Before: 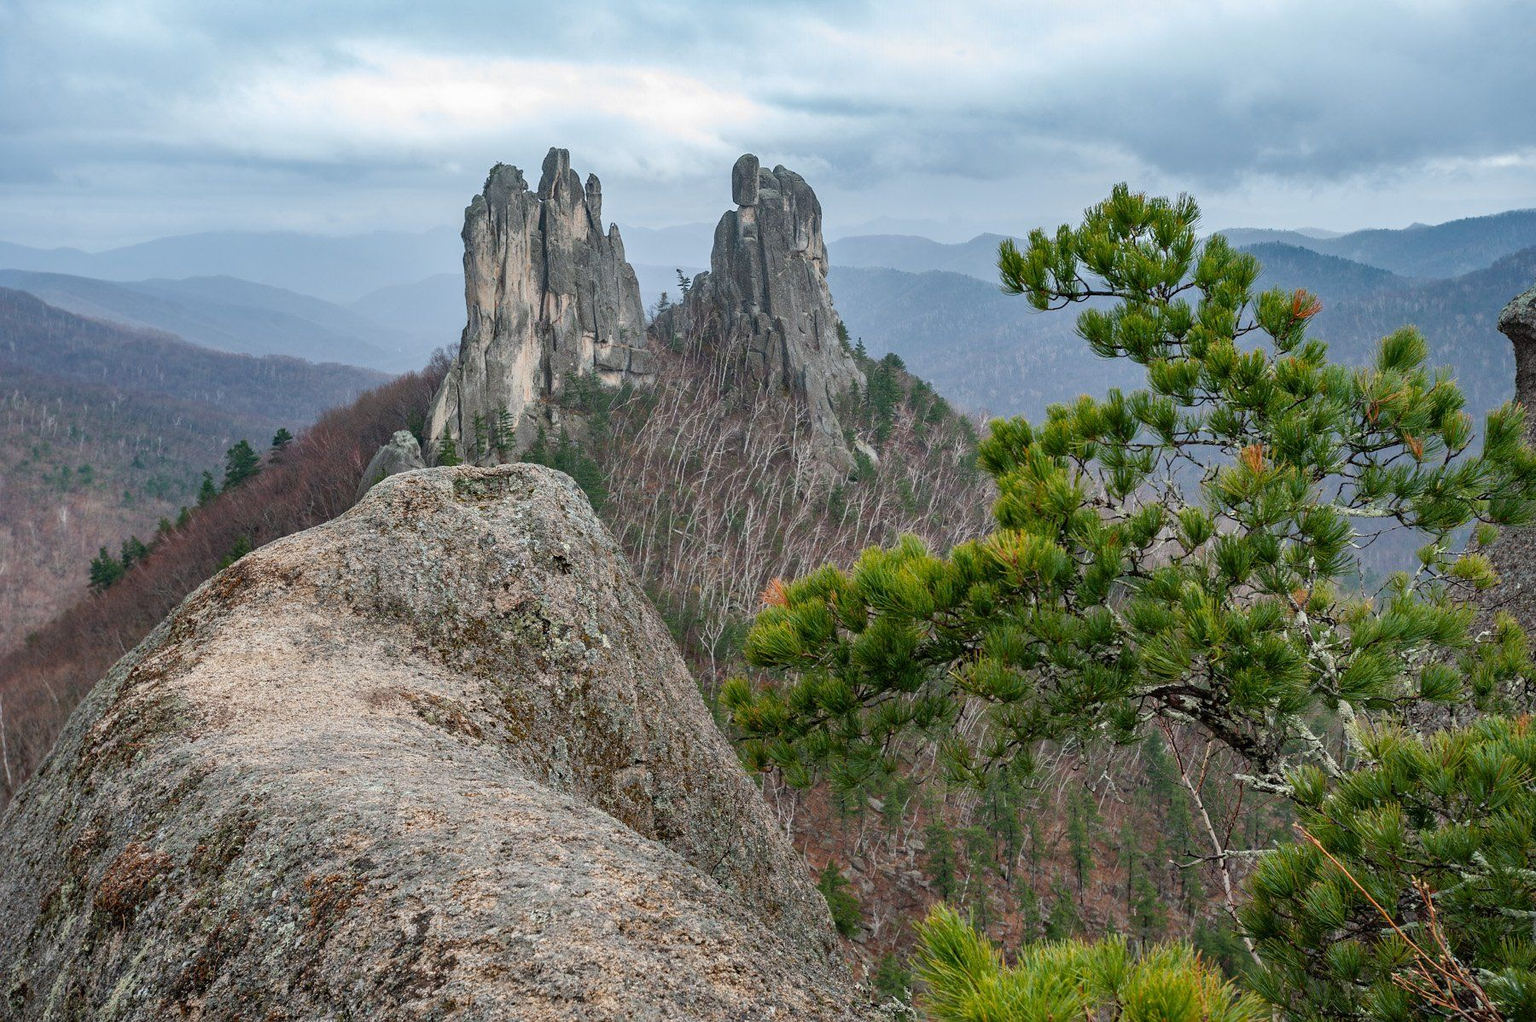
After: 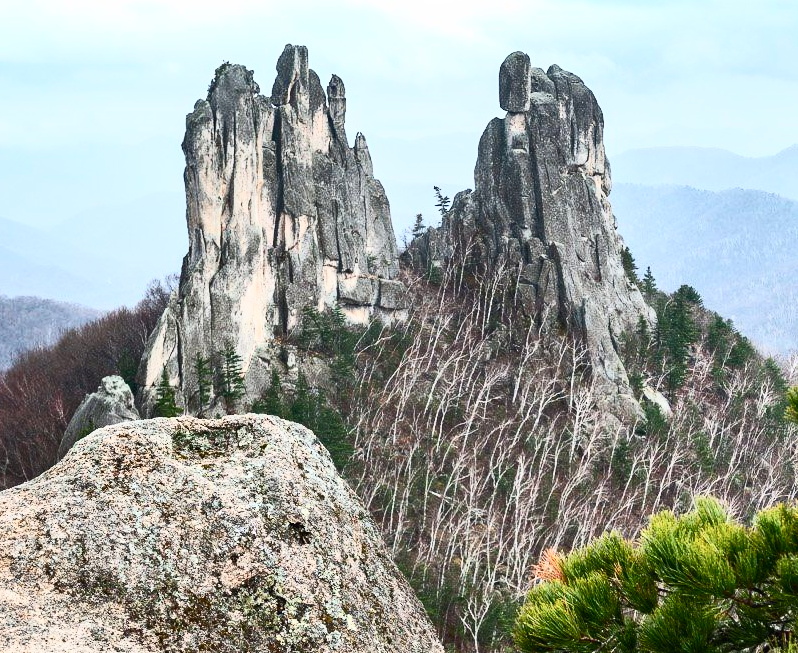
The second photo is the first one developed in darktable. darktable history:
contrast brightness saturation: contrast 0.609, brightness 0.348, saturation 0.137
crop: left 19.967%, top 10.847%, right 35.644%, bottom 34.59%
